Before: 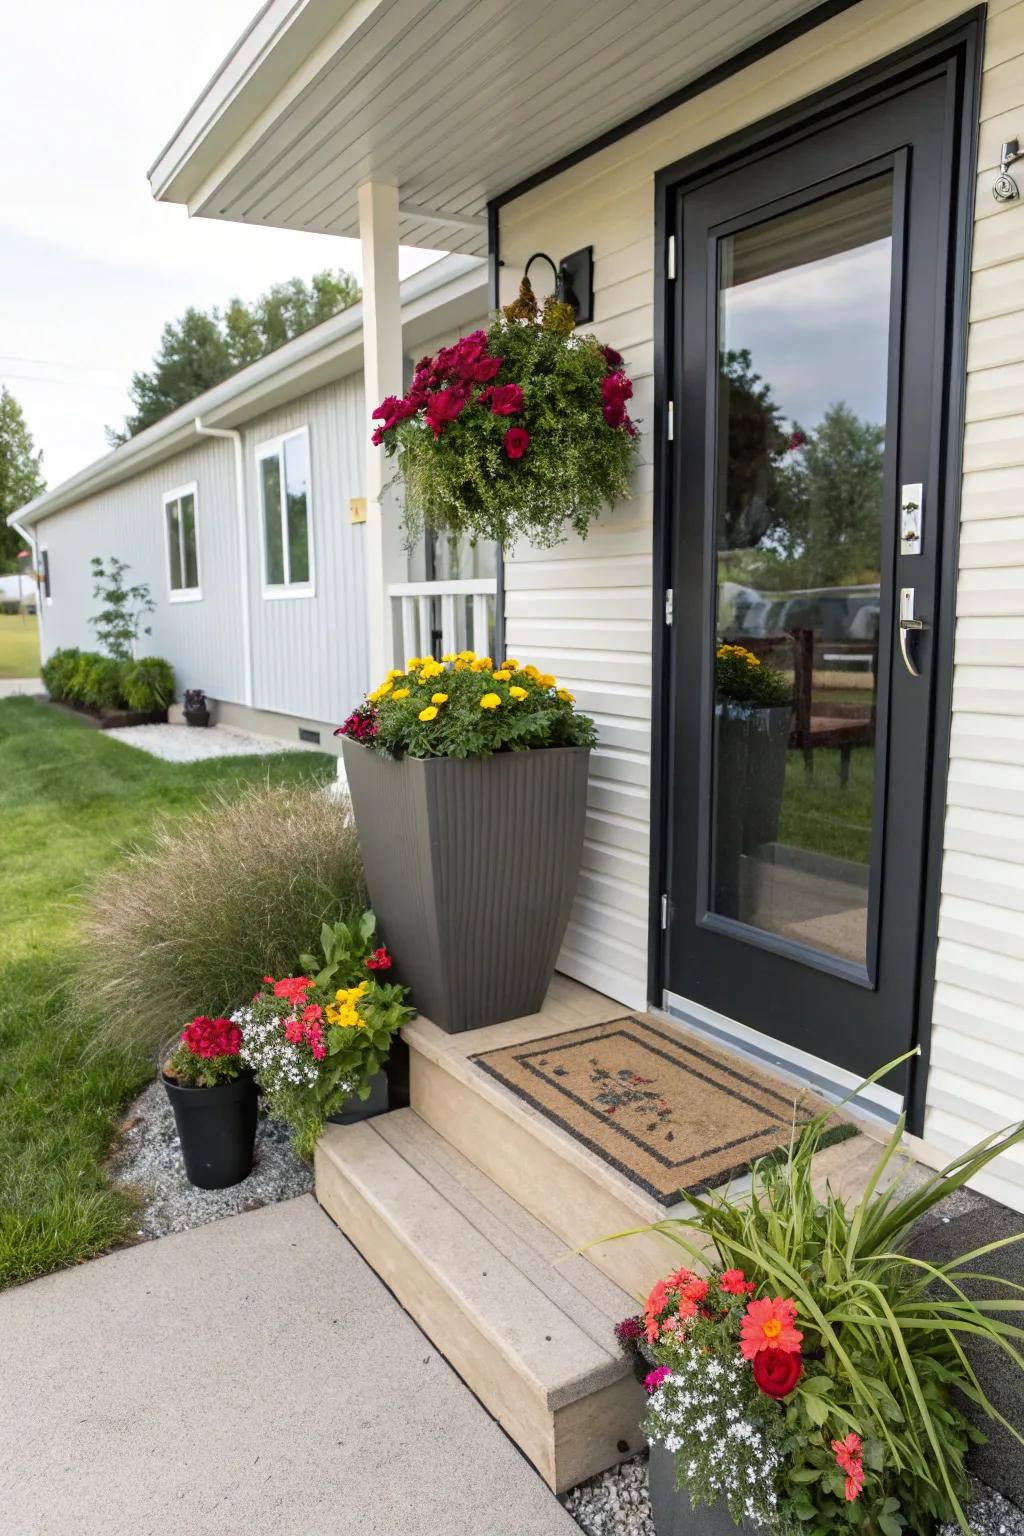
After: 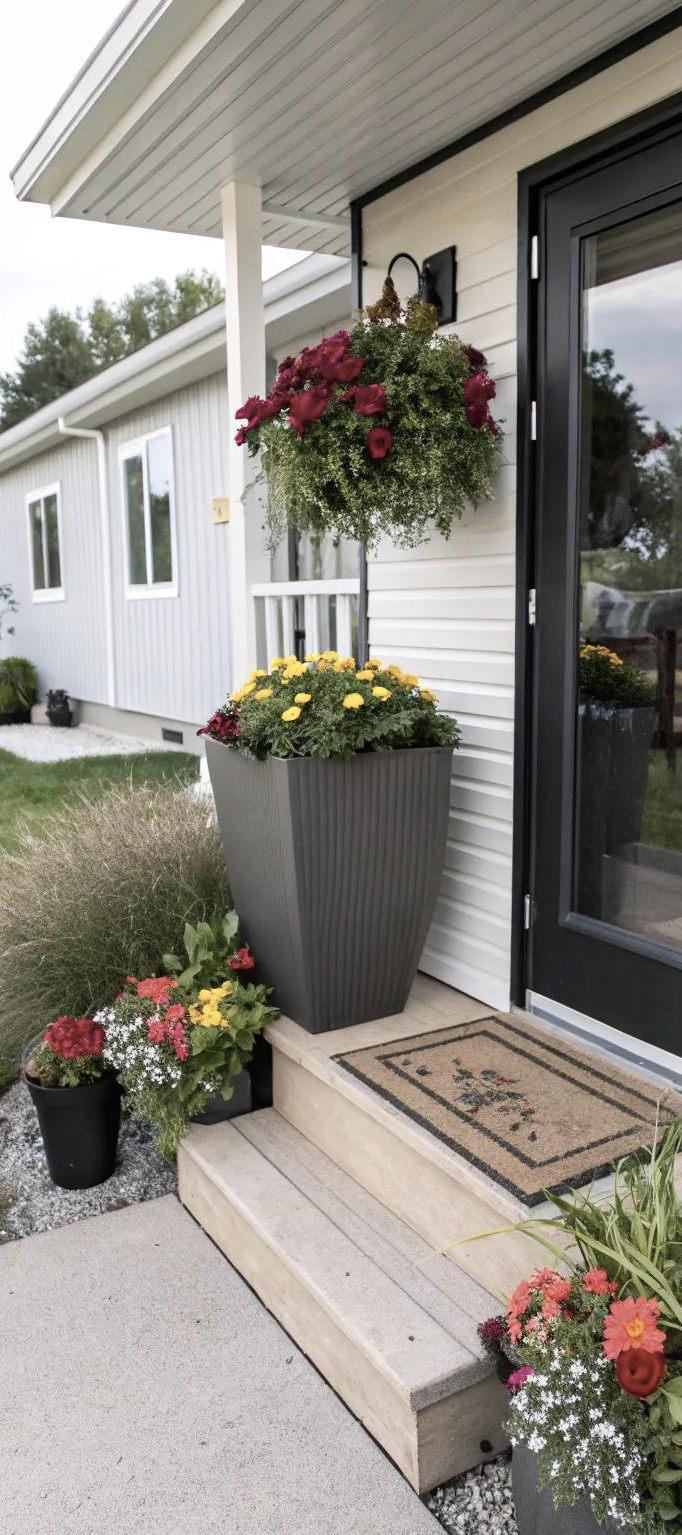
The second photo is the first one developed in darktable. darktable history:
tone equalizer: on, module defaults
crop and rotate: left 13.409%, right 19.924%
contrast brightness saturation: contrast 0.1, saturation -0.36
white balance: red 1.009, blue 1.027
